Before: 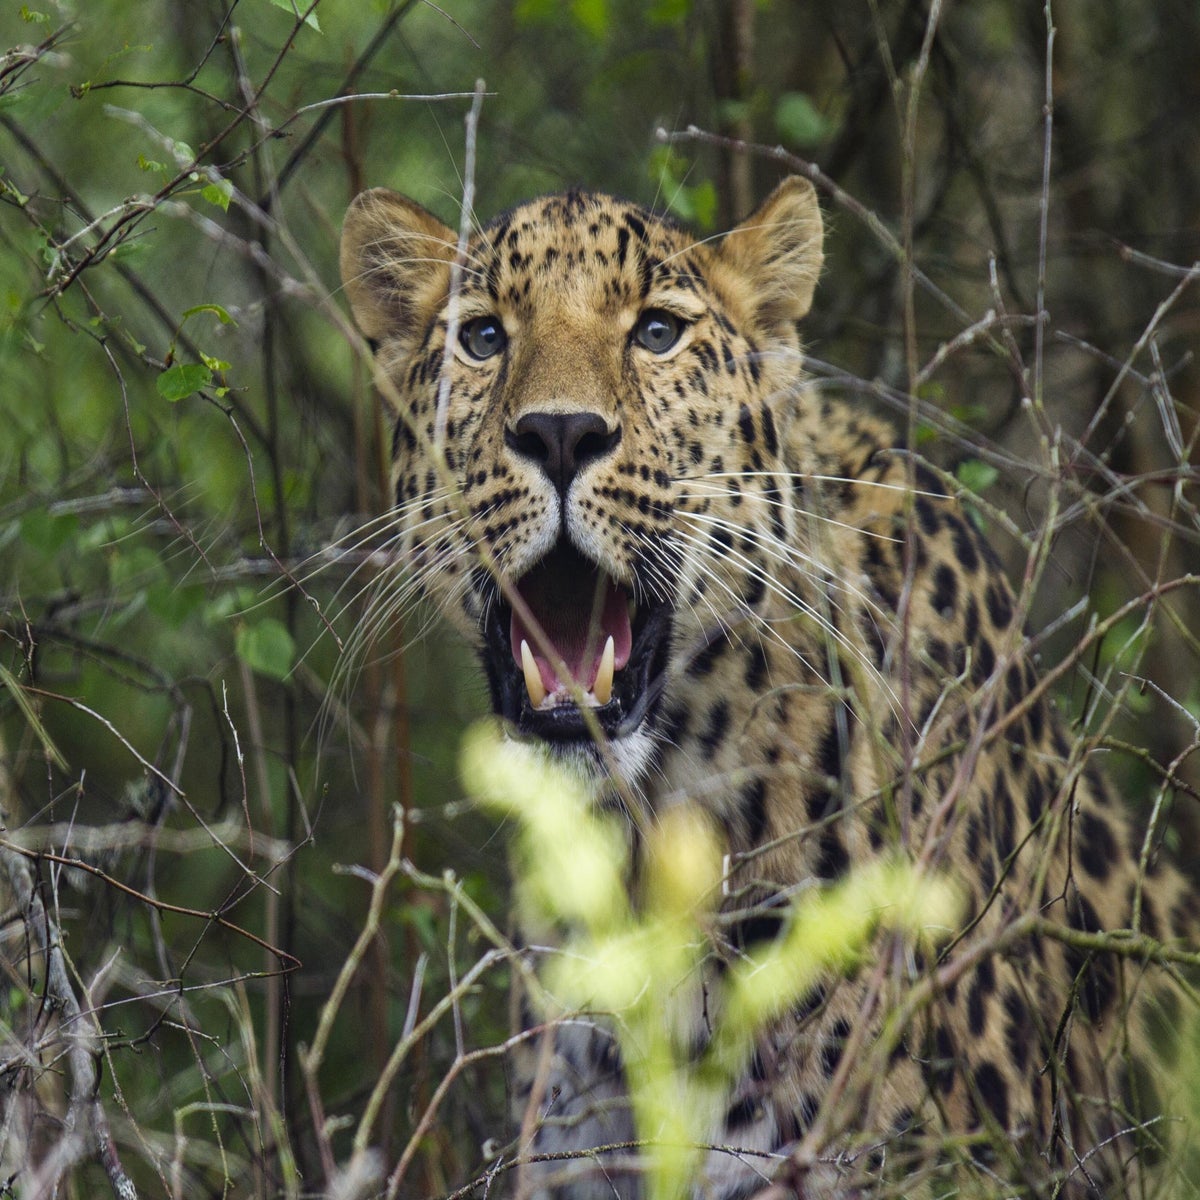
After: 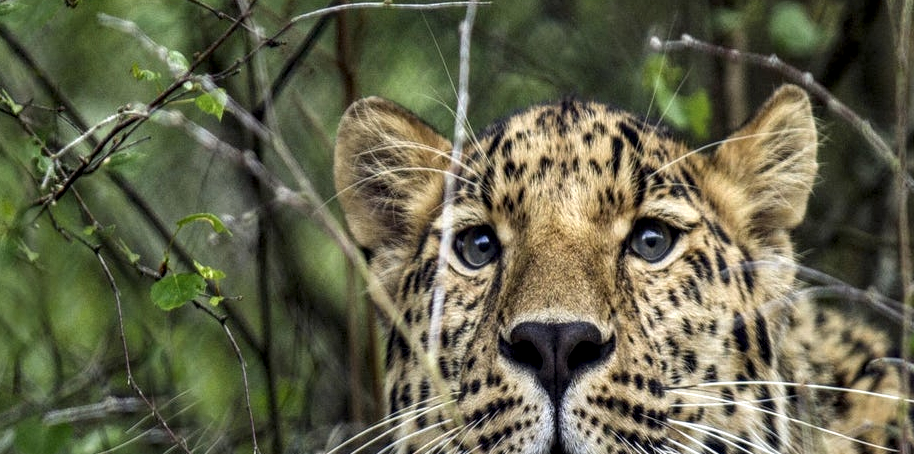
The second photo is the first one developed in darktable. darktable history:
crop: left 0.544%, top 7.639%, right 23.219%, bottom 54.469%
local contrast: highlights 78%, shadows 56%, detail 173%, midtone range 0.43
